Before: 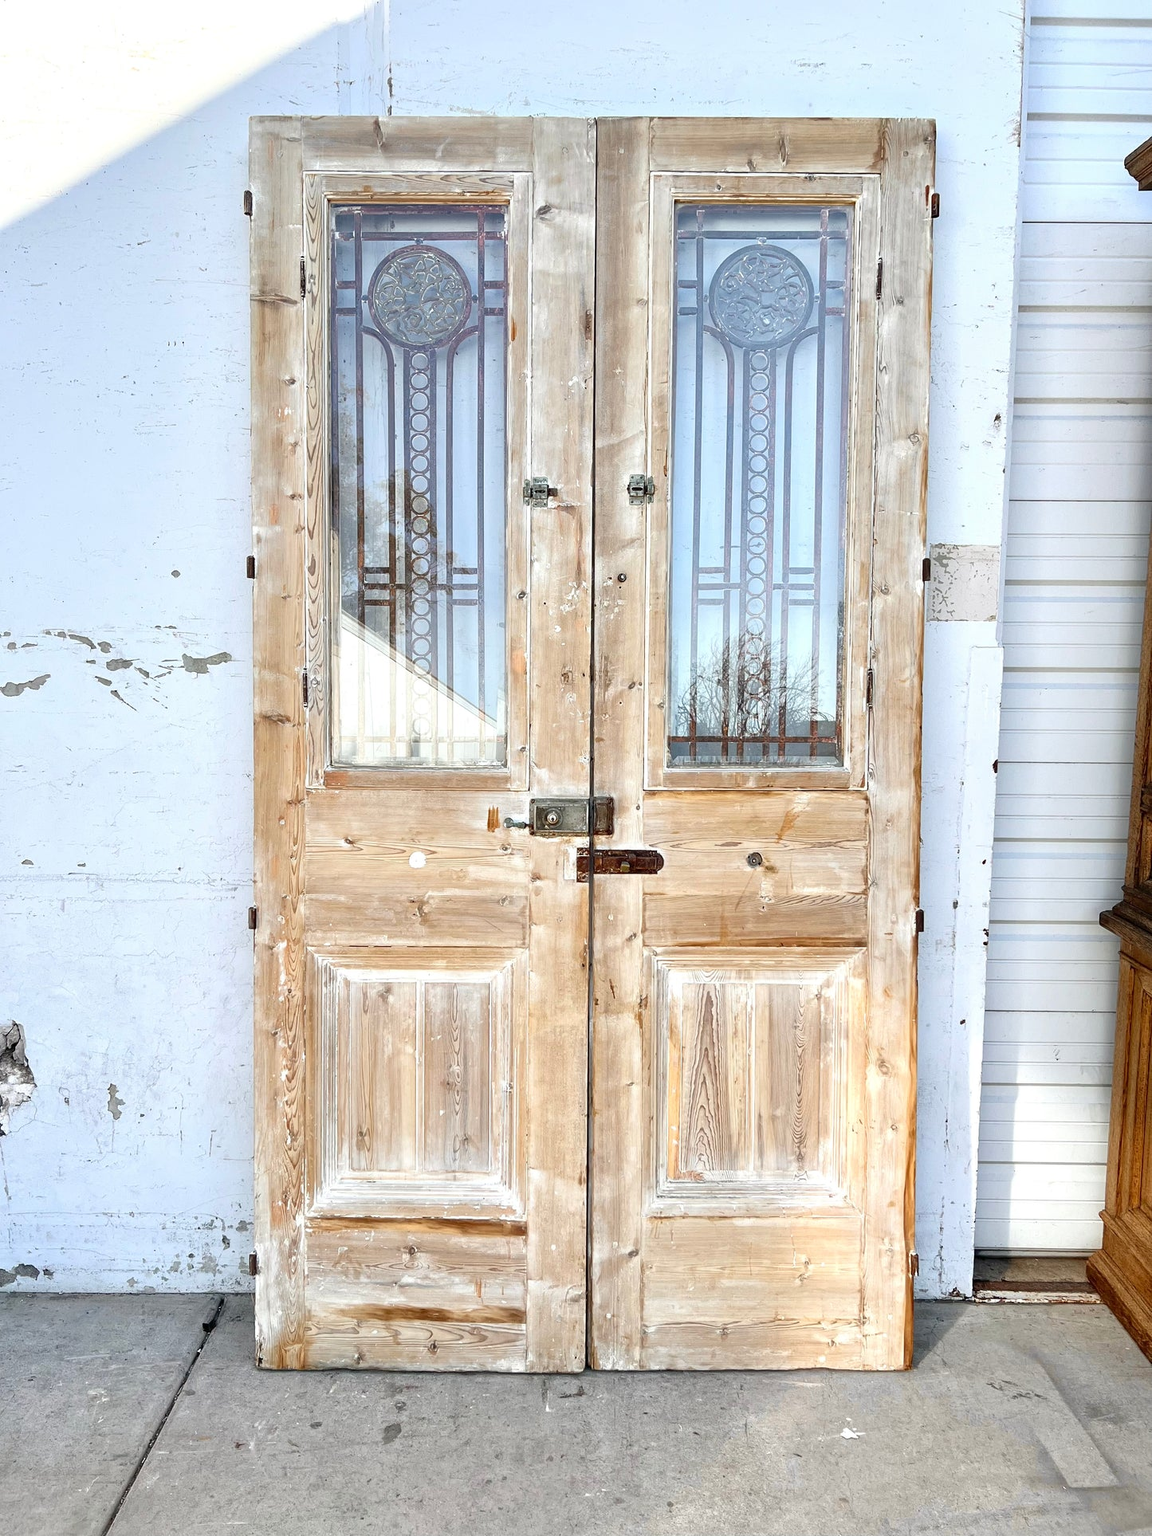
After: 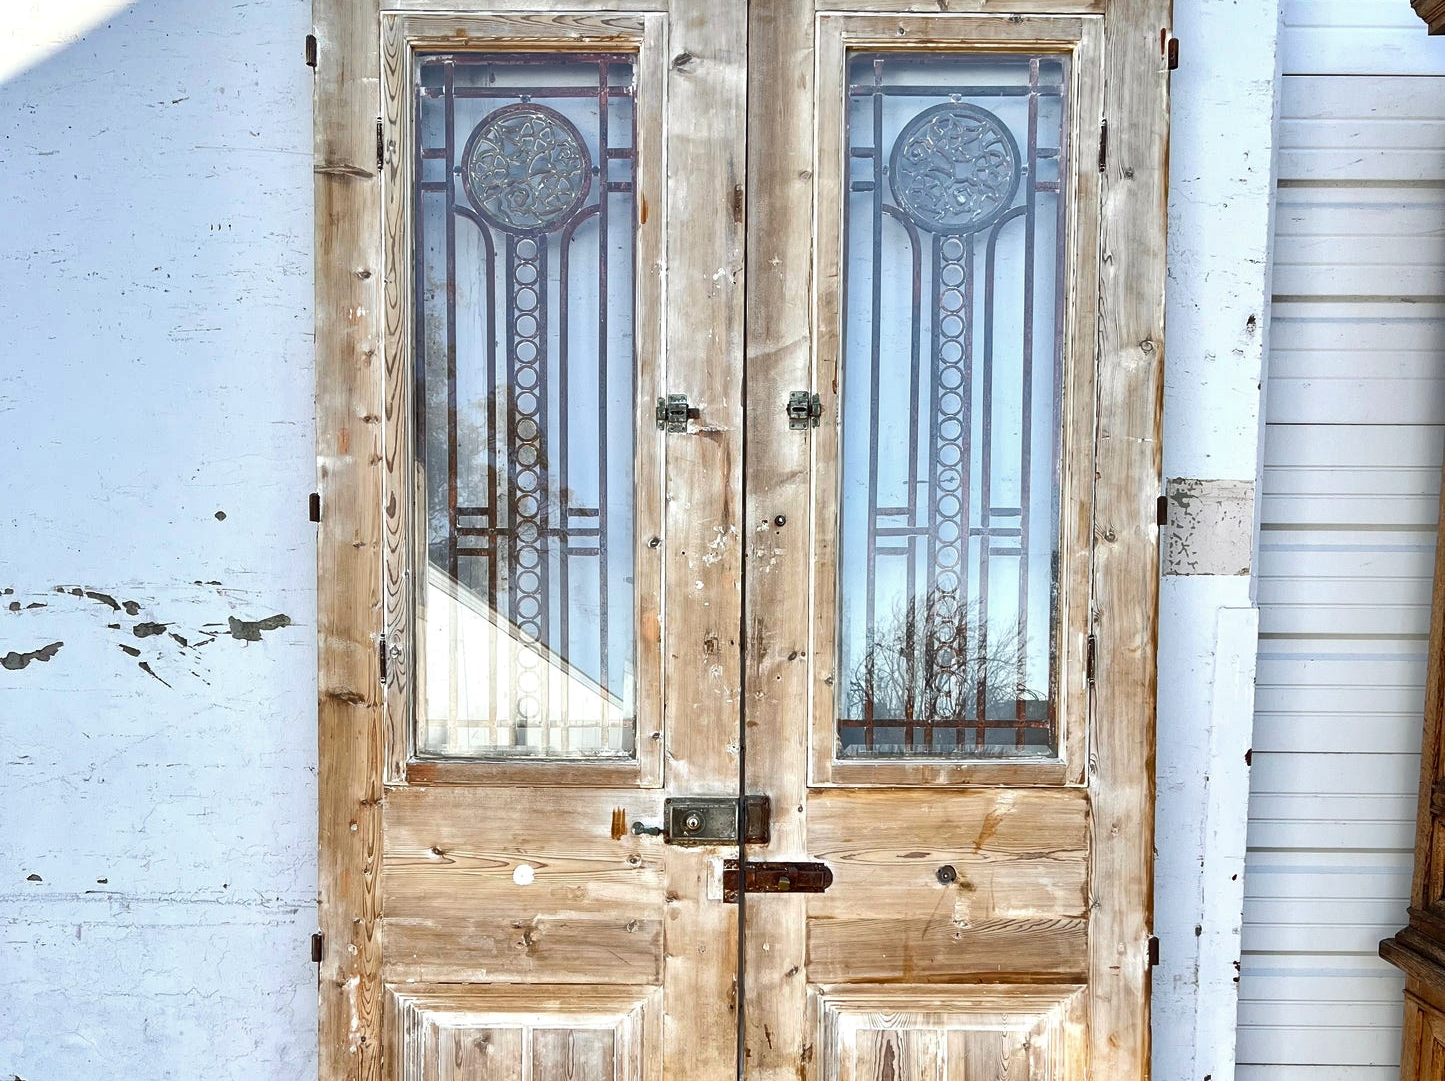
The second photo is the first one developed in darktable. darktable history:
shadows and highlights: soften with gaussian
crop and rotate: top 10.605%, bottom 33.274%
